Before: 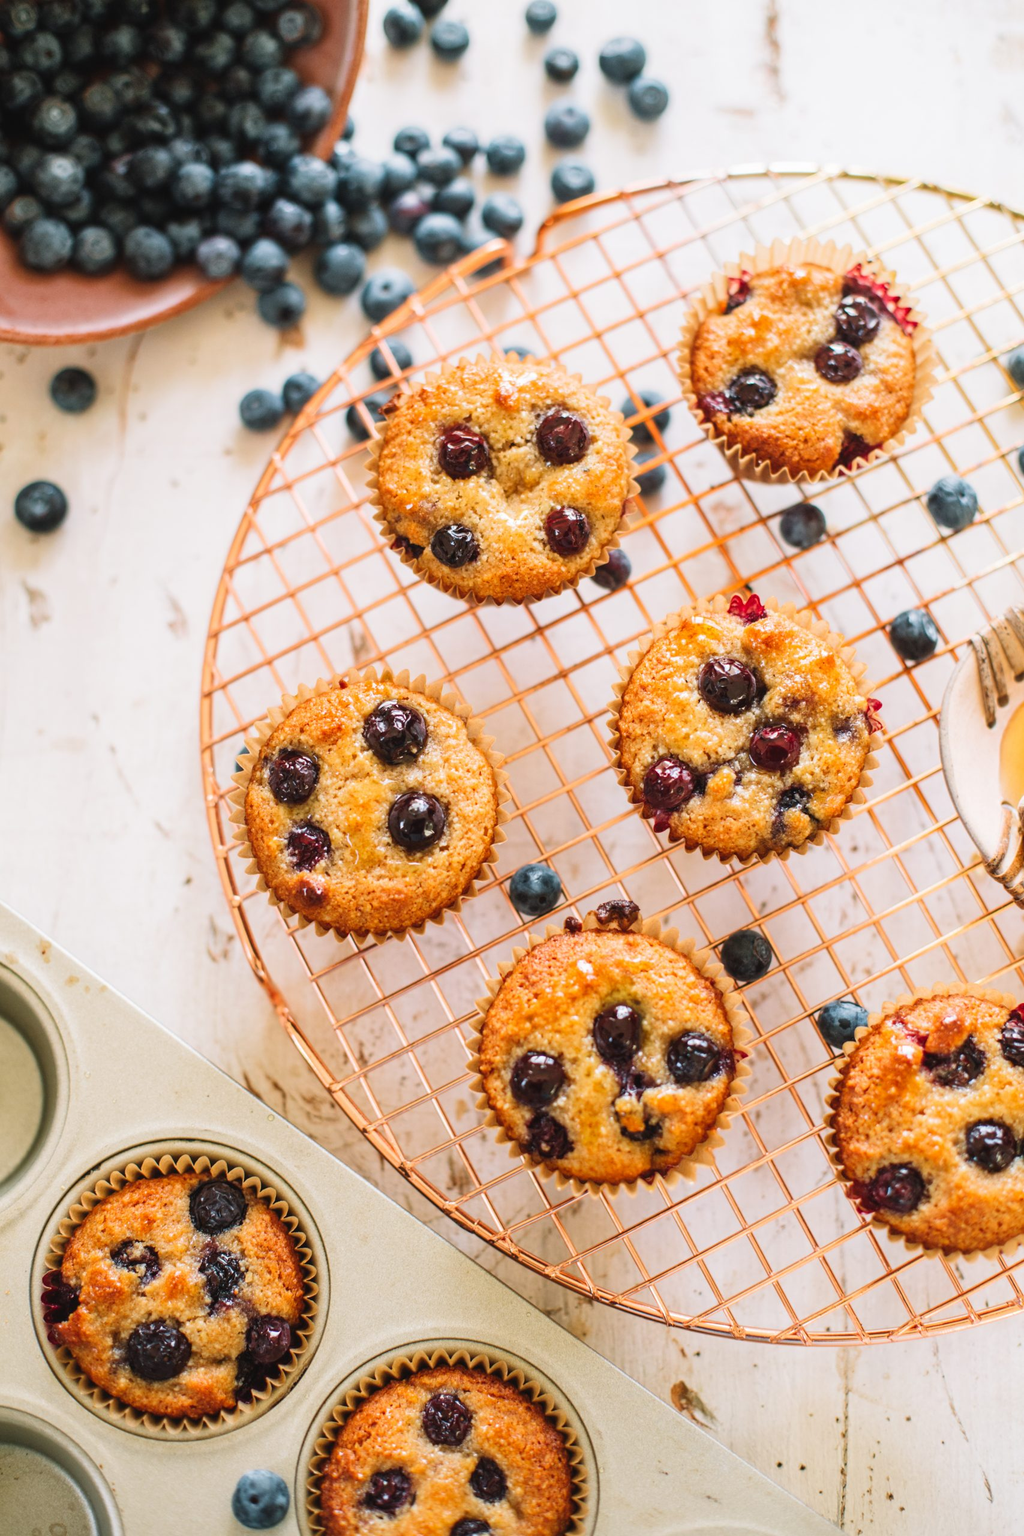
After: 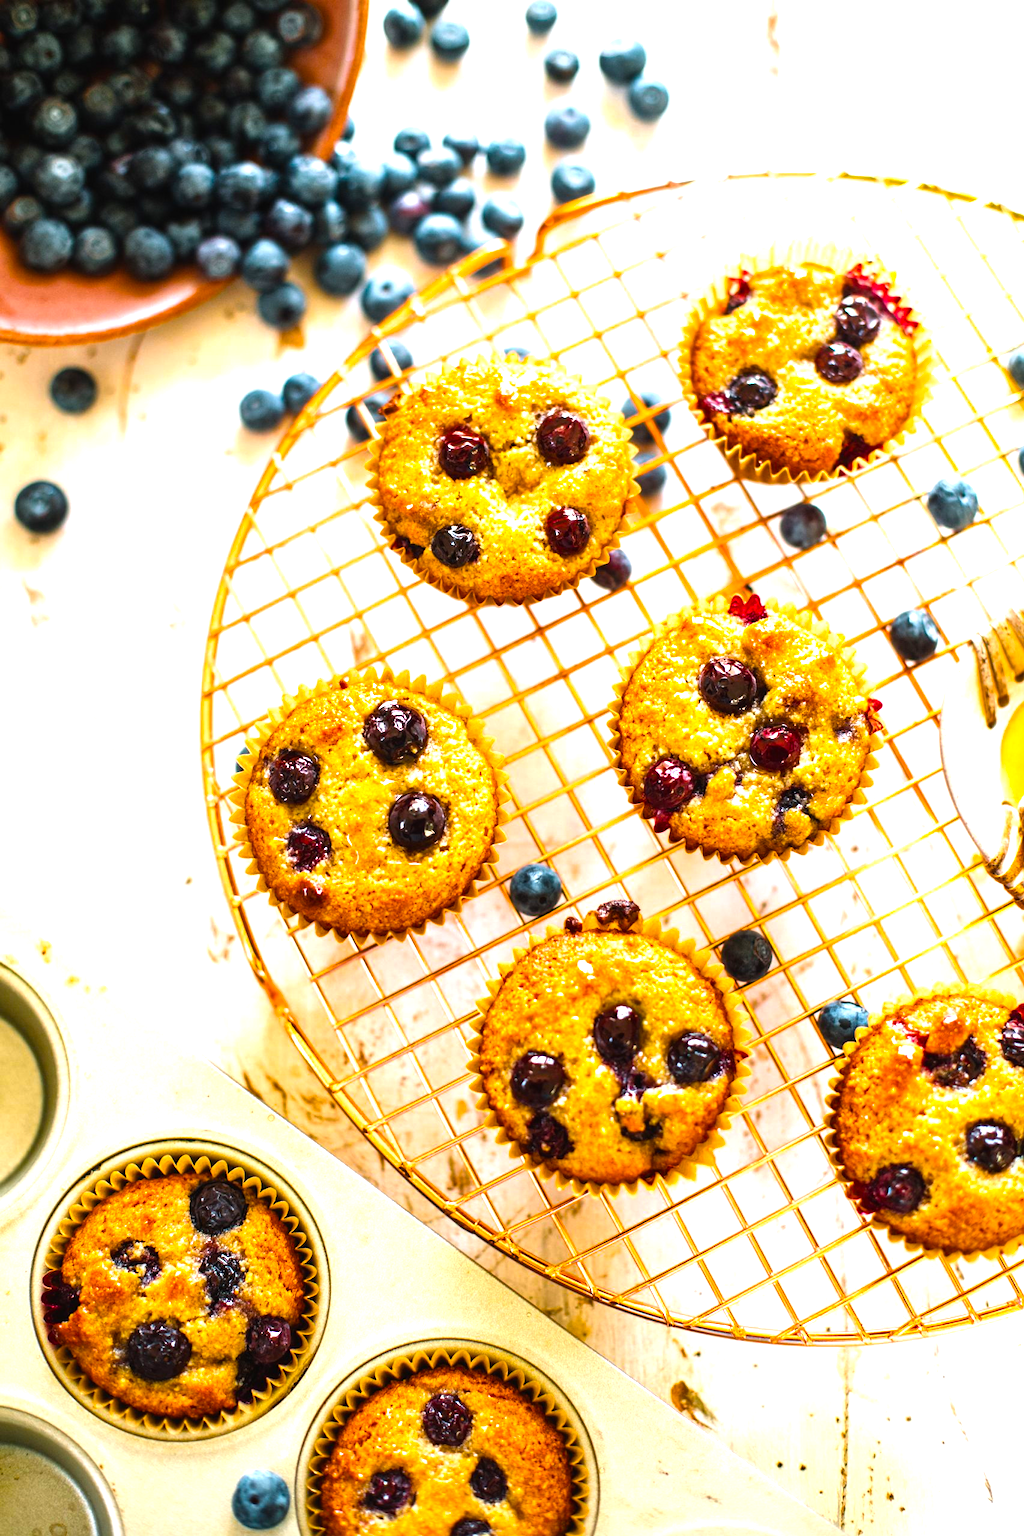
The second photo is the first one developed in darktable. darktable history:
color balance rgb: power › luminance -14.815%, linear chroma grading › global chroma 15.128%, perceptual saturation grading › global saturation 30.184%, perceptual brilliance grading › global brilliance 30.21%, global vibrance 20%
